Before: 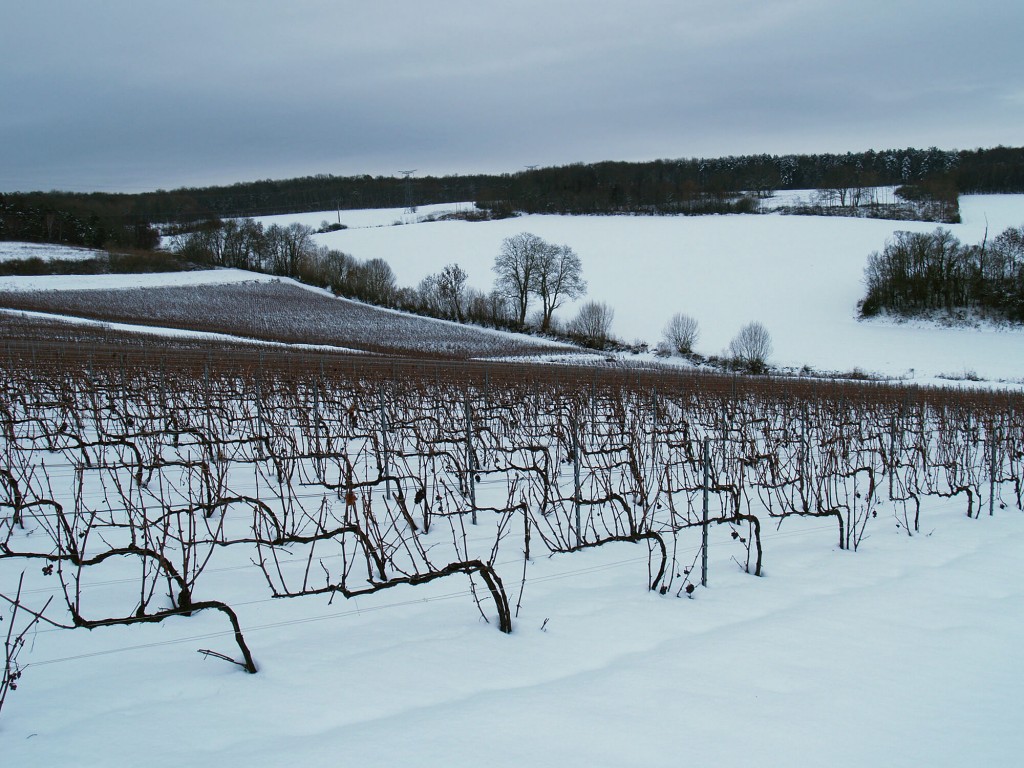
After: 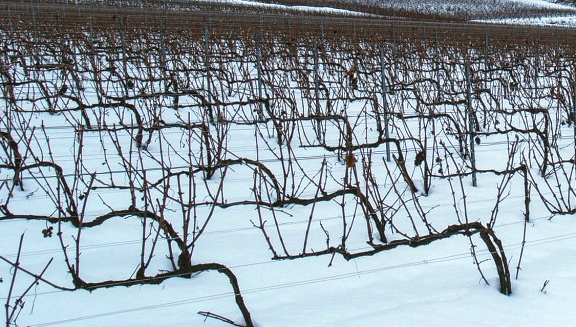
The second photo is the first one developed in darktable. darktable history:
exposure: black level correction 0, exposure 0.498 EV, compensate exposure bias true, compensate highlight preservation false
local contrast: on, module defaults
crop: top 44.078%, right 43.691%, bottom 13.29%
